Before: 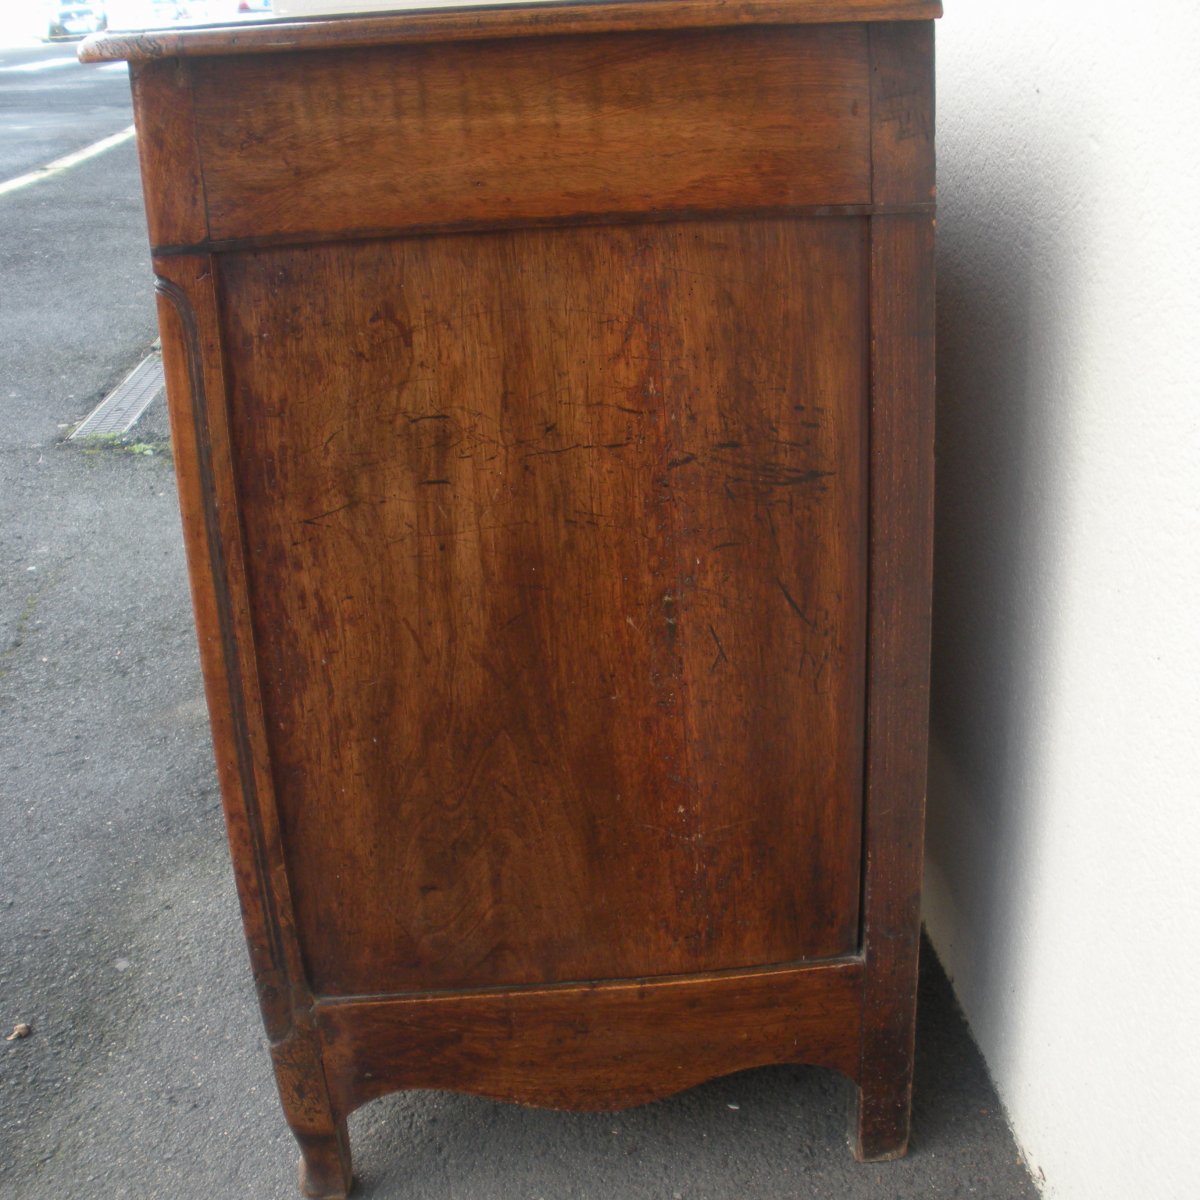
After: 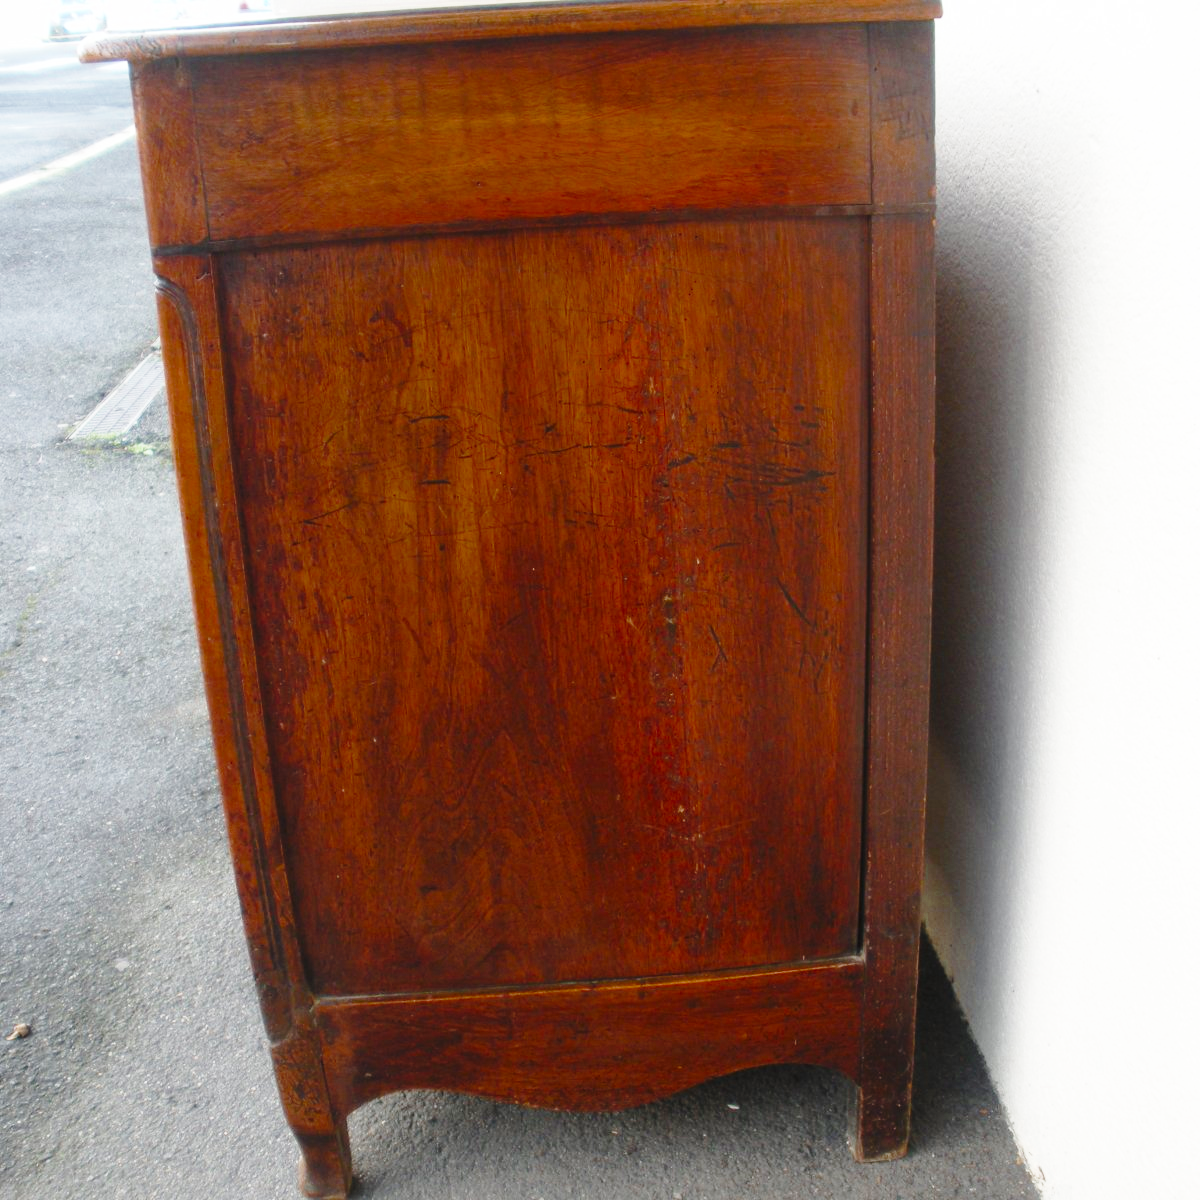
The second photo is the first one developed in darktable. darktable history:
color zones: curves: ch0 [(0.11, 0.396) (0.195, 0.36) (0.25, 0.5) (0.303, 0.412) (0.357, 0.544) (0.75, 0.5) (0.967, 0.328)]; ch1 [(0, 0.468) (0.112, 0.512) (0.202, 0.6) (0.25, 0.5) (0.307, 0.352) (0.357, 0.544) (0.75, 0.5) (0.963, 0.524)]
base curve: curves: ch0 [(0, 0) (0.028, 0.03) (0.121, 0.232) (0.46, 0.748) (0.859, 0.968) (1, 1)], preserve colors none
